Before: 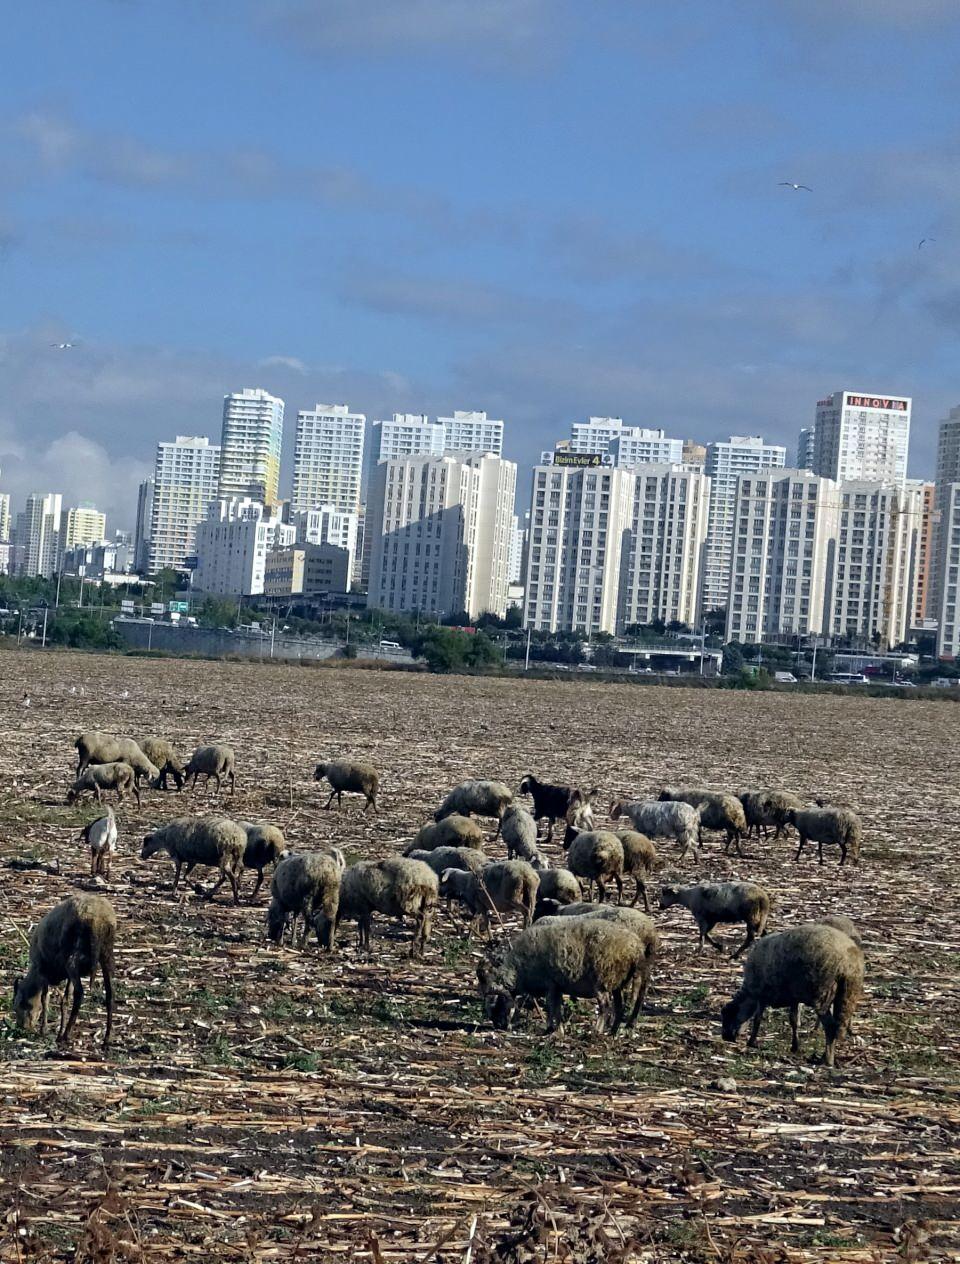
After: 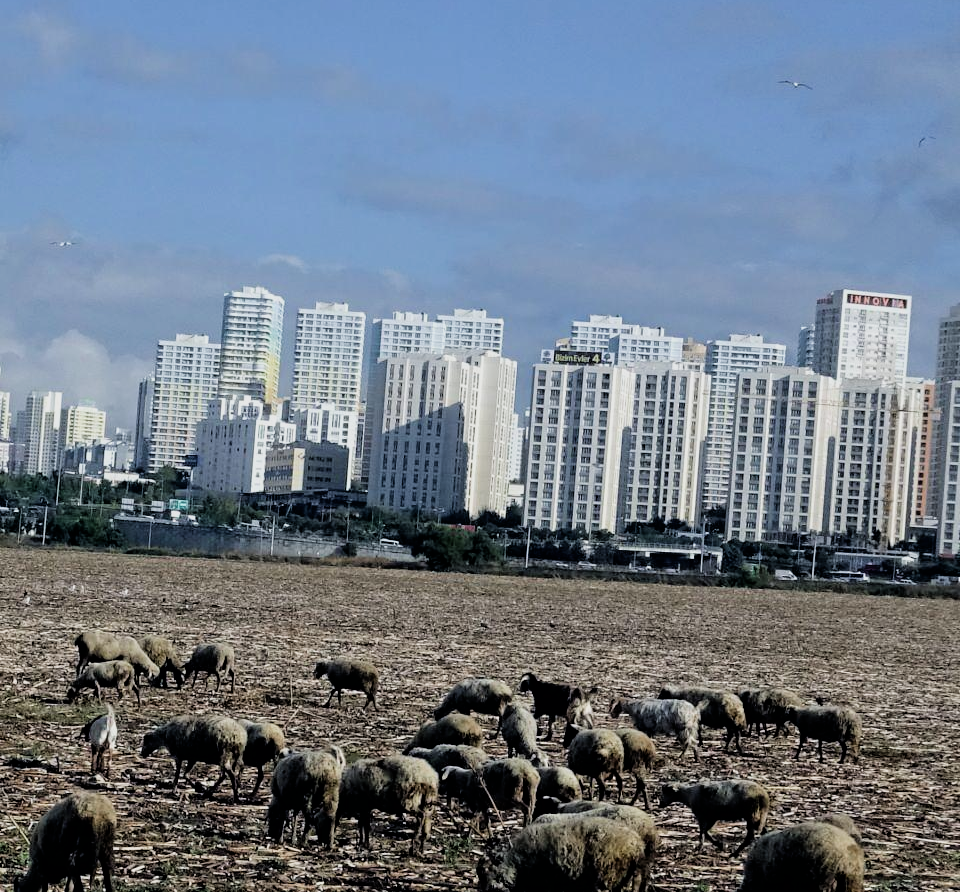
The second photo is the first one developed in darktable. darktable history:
crop and rotate: top 8.111%, bottom 21.316%
filmic rgb: black relative exposure -5.13 EV, white relative exposure 3.52 EV, hardness 3.16, contrast 1.194, highlights saturation mix -49.14%
